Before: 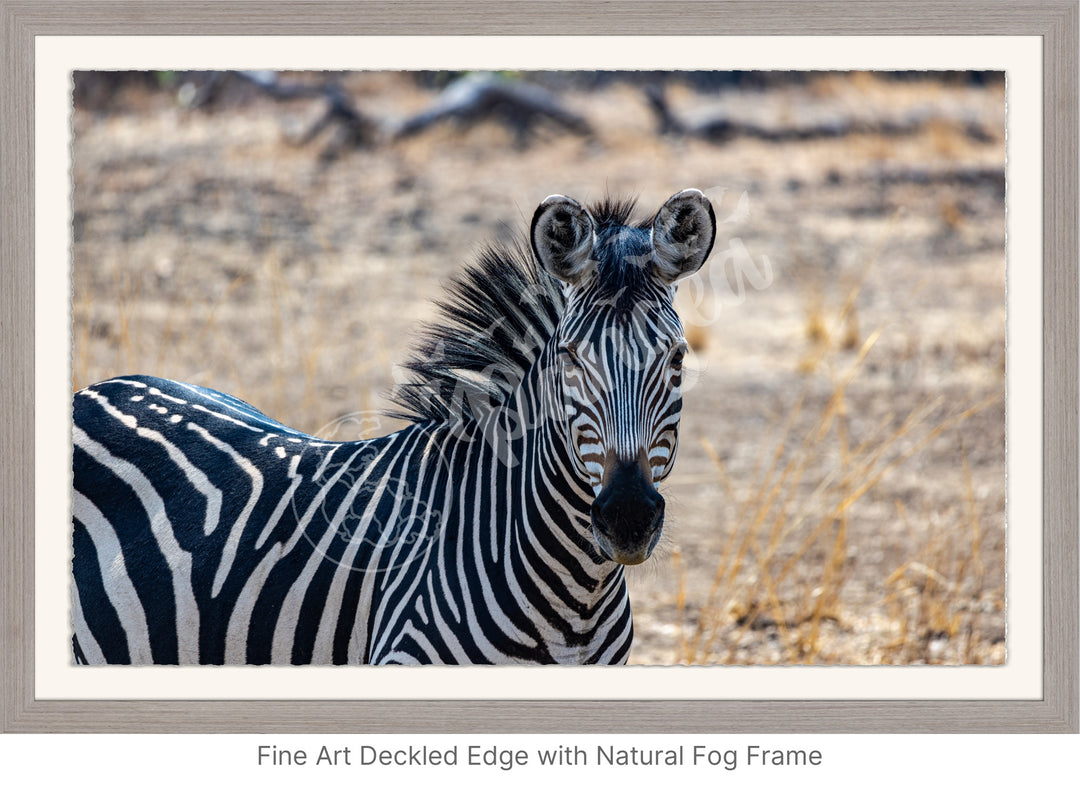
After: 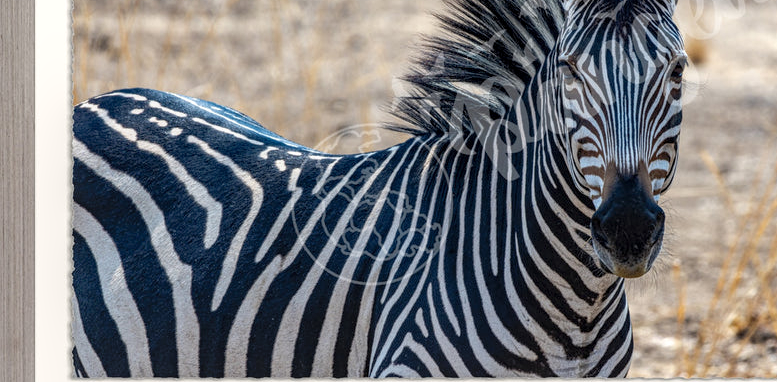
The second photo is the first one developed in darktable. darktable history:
local contrast: on, module defaults
crop: top 36.498%, right 27.964%, bottom 14.995%
shadows and highlights: shadows 43.06, highlights 6.94
